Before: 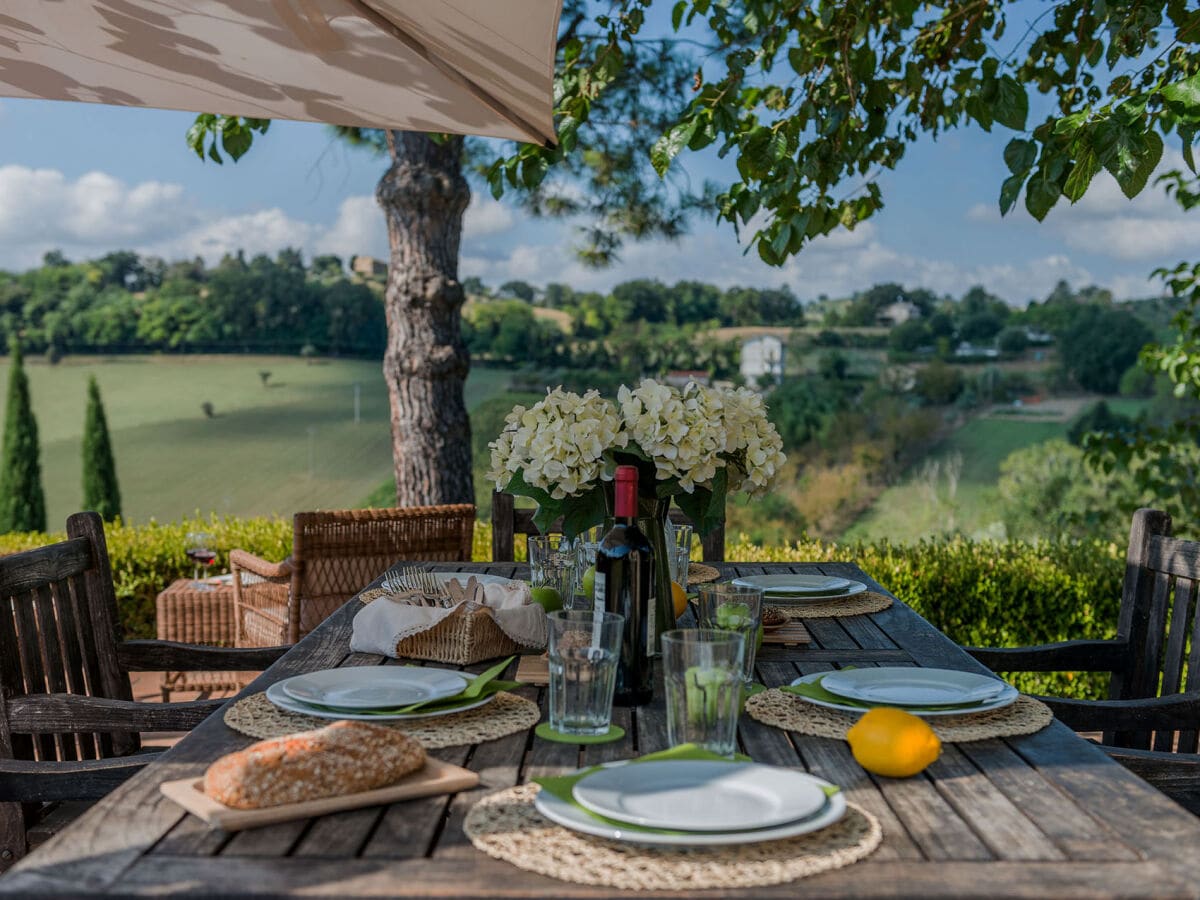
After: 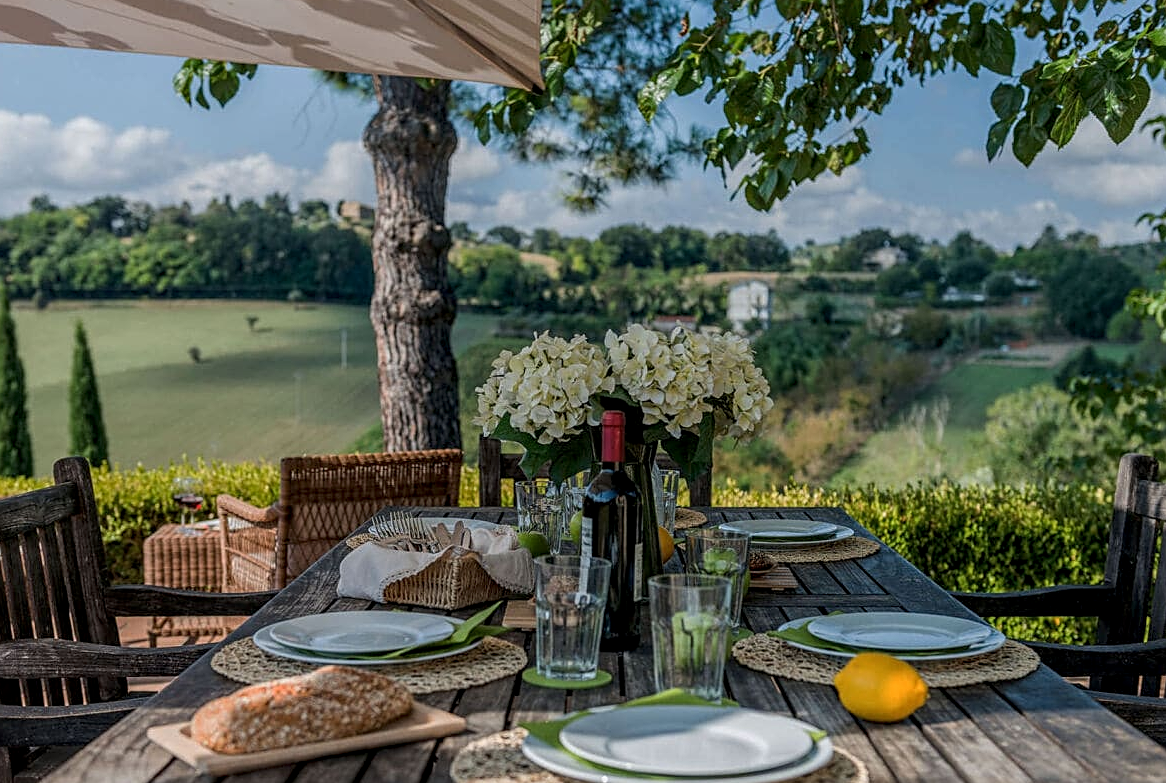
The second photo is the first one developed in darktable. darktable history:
local contrast: on, module defaults
crop: left 1.141%, top 6.194%, right 1.642%, bottom 6.795%
exposure: exposure -0.01 EV, compensate highlight preservation false
sharpen: on, module defaults
